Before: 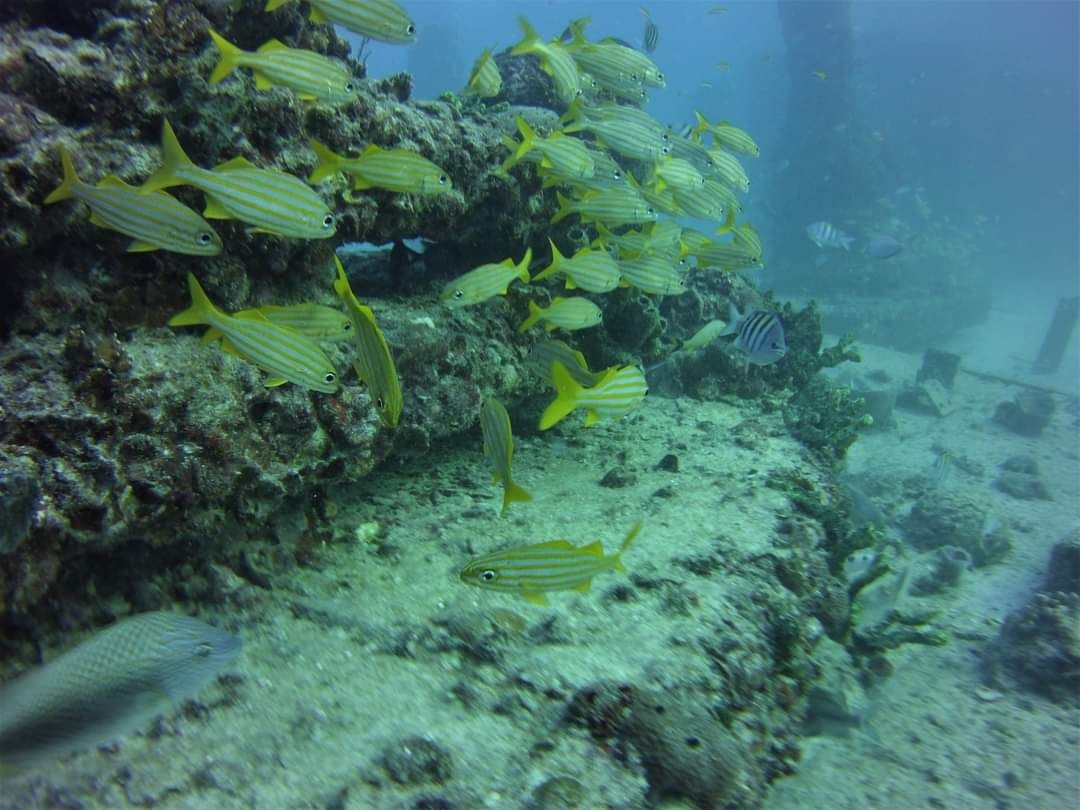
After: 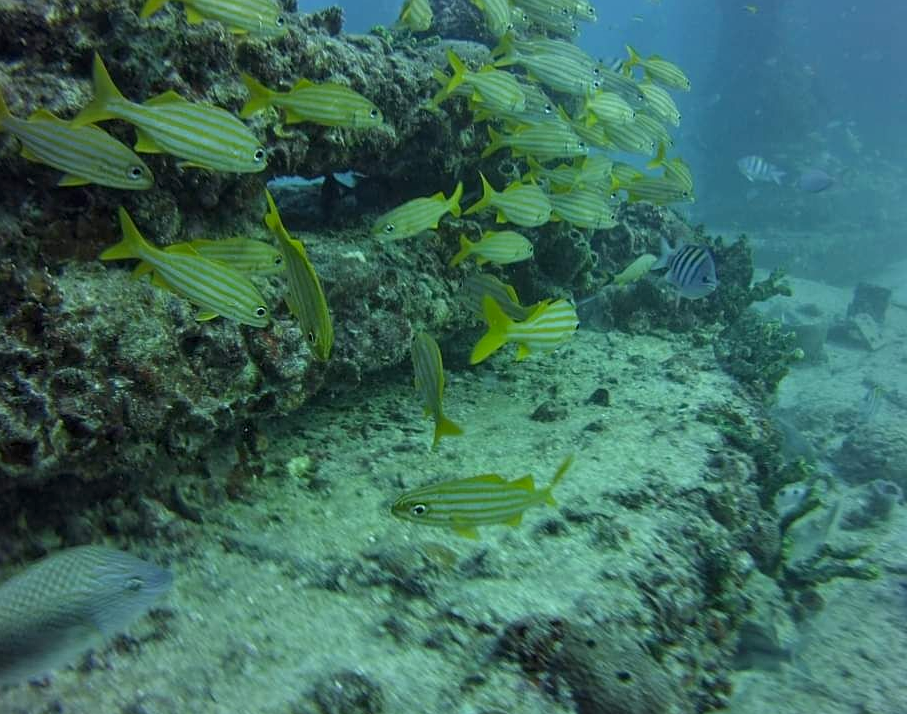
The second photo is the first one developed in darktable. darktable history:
sharpen: amount 0.2
crop: left 6.446%, top 8.188%, right 9.538%, bottom 3.548%
color zones: curves: ch0 [(0, 0.444) (0.143, 0.442) (0.286, 0.441) (0.429, 0.441) (0.571, 0.441) (0.714, 0.441) (0.857, 0.442) (1, 0.444)]
local contrast: highlights 100%, shadows 100%, detail 120%, midtone range 0.2
shadows and highlights: shadows -24.28, highlights 49.77, soften with gaussian
